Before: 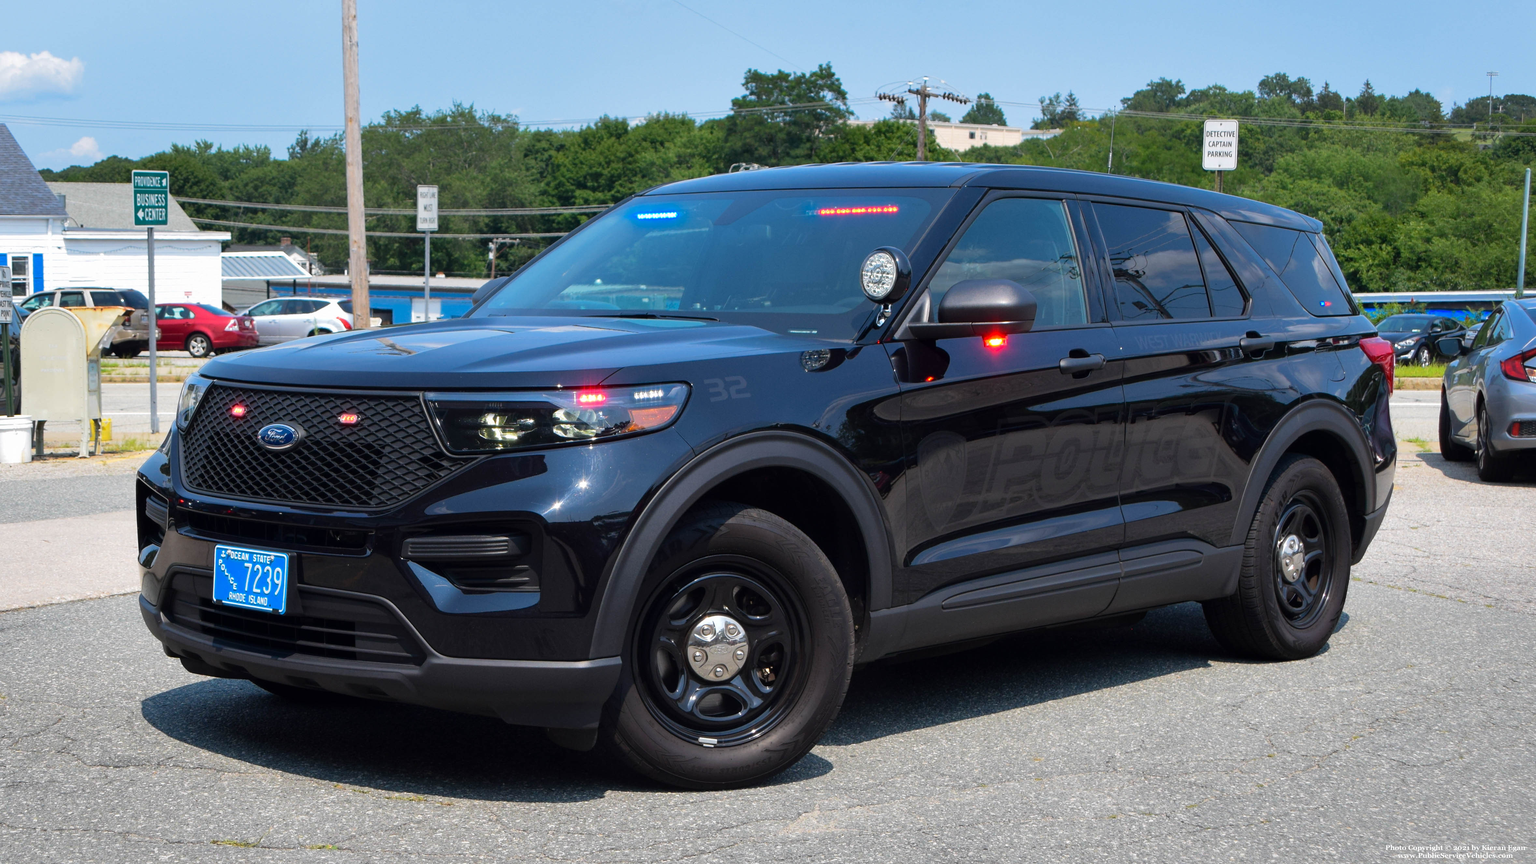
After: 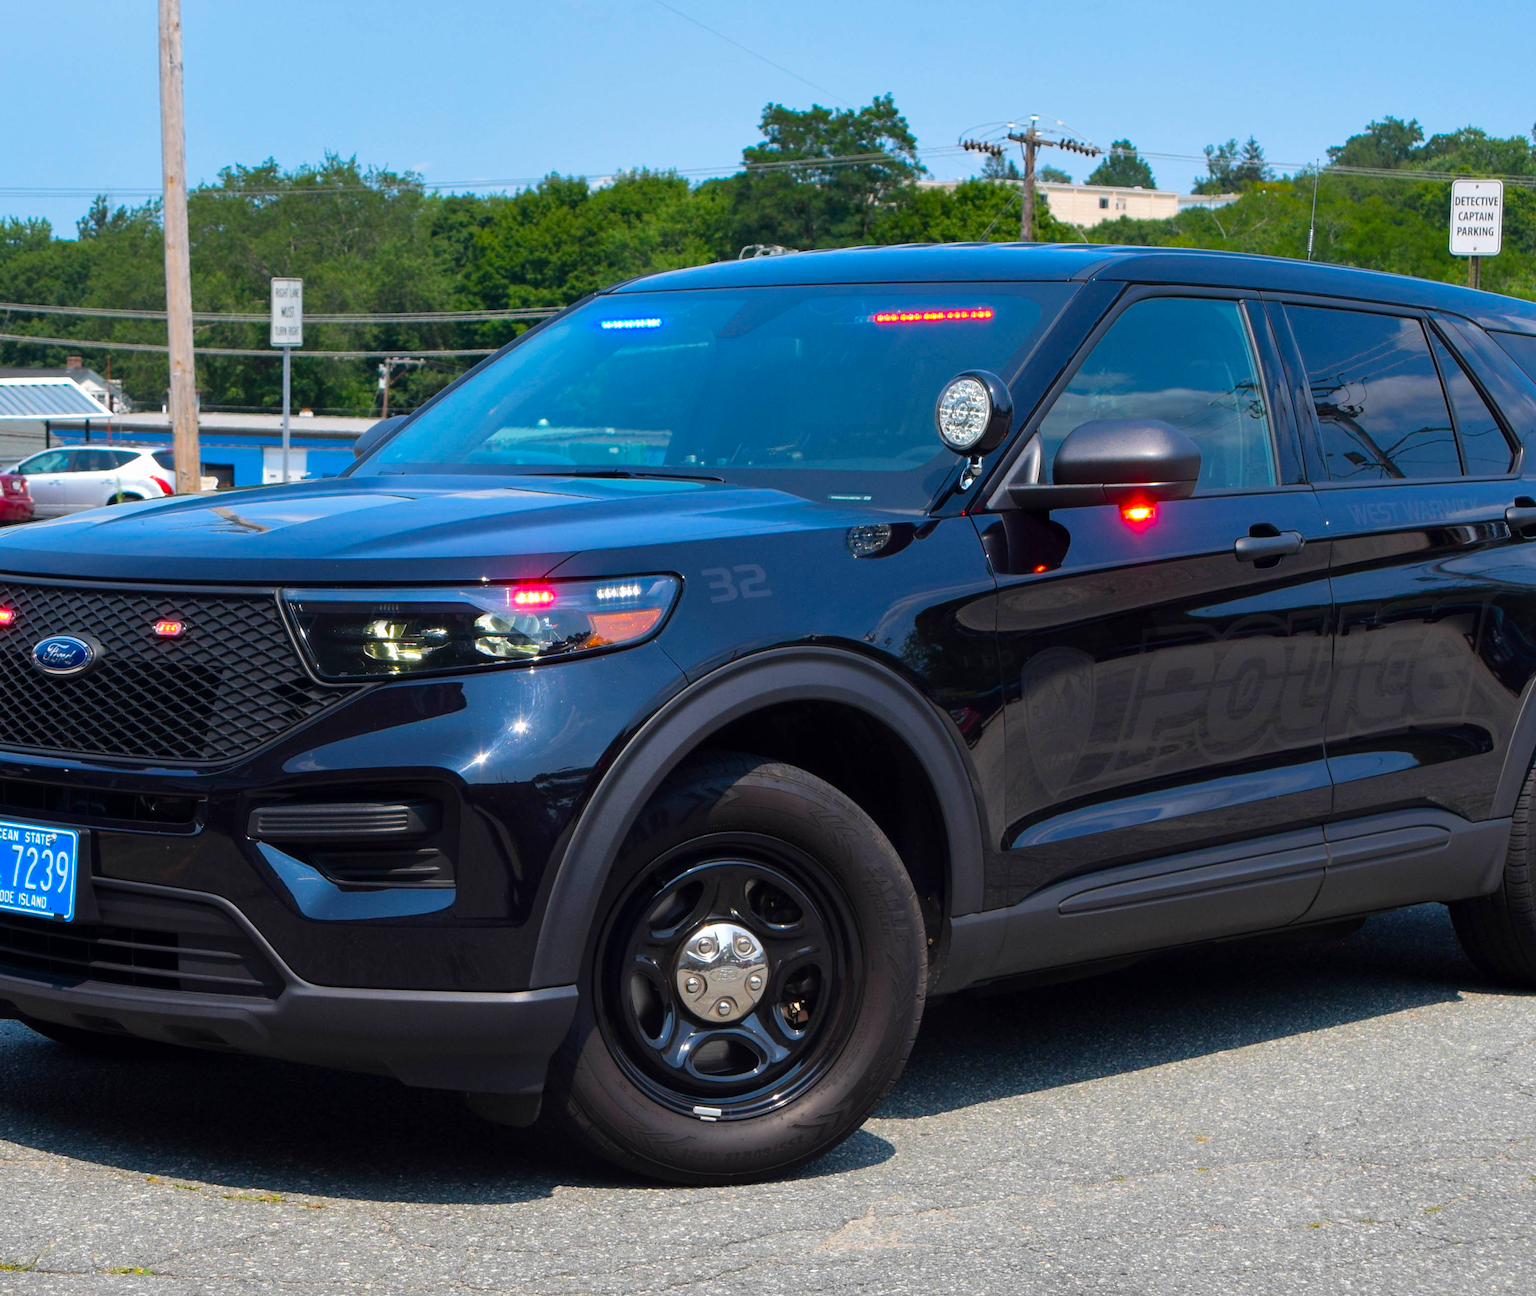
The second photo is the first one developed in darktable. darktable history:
crop: left 15.419%, right 17.914%
color balance rgb: perceptual saturation grading › global saturation 25%, global vibrance 20%
